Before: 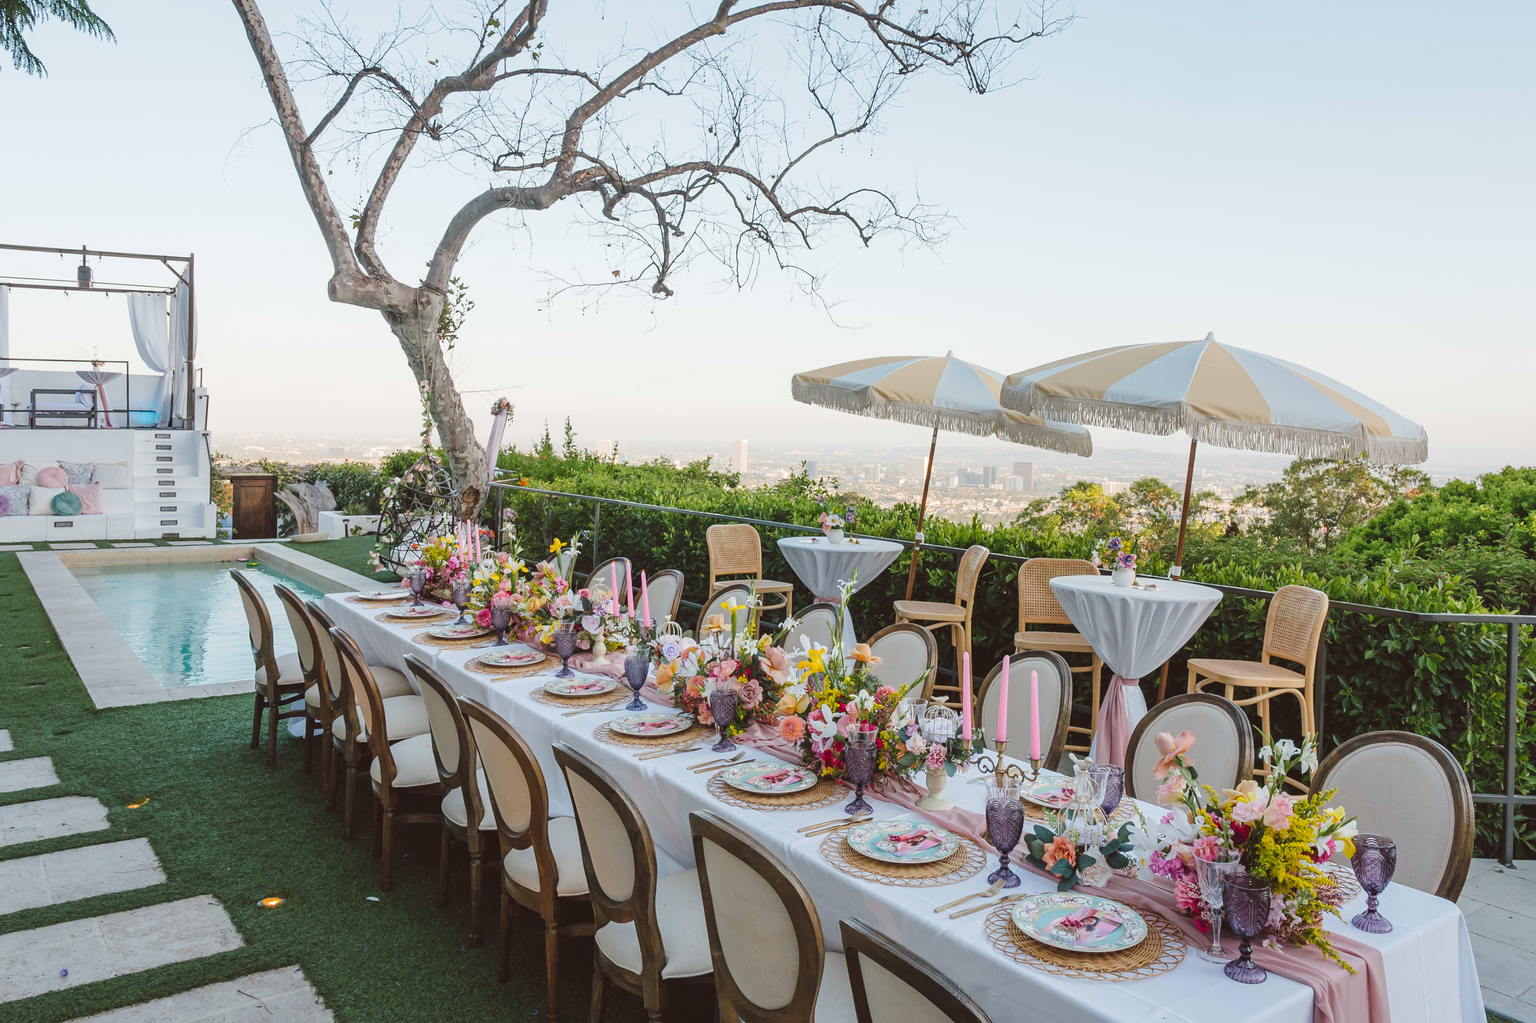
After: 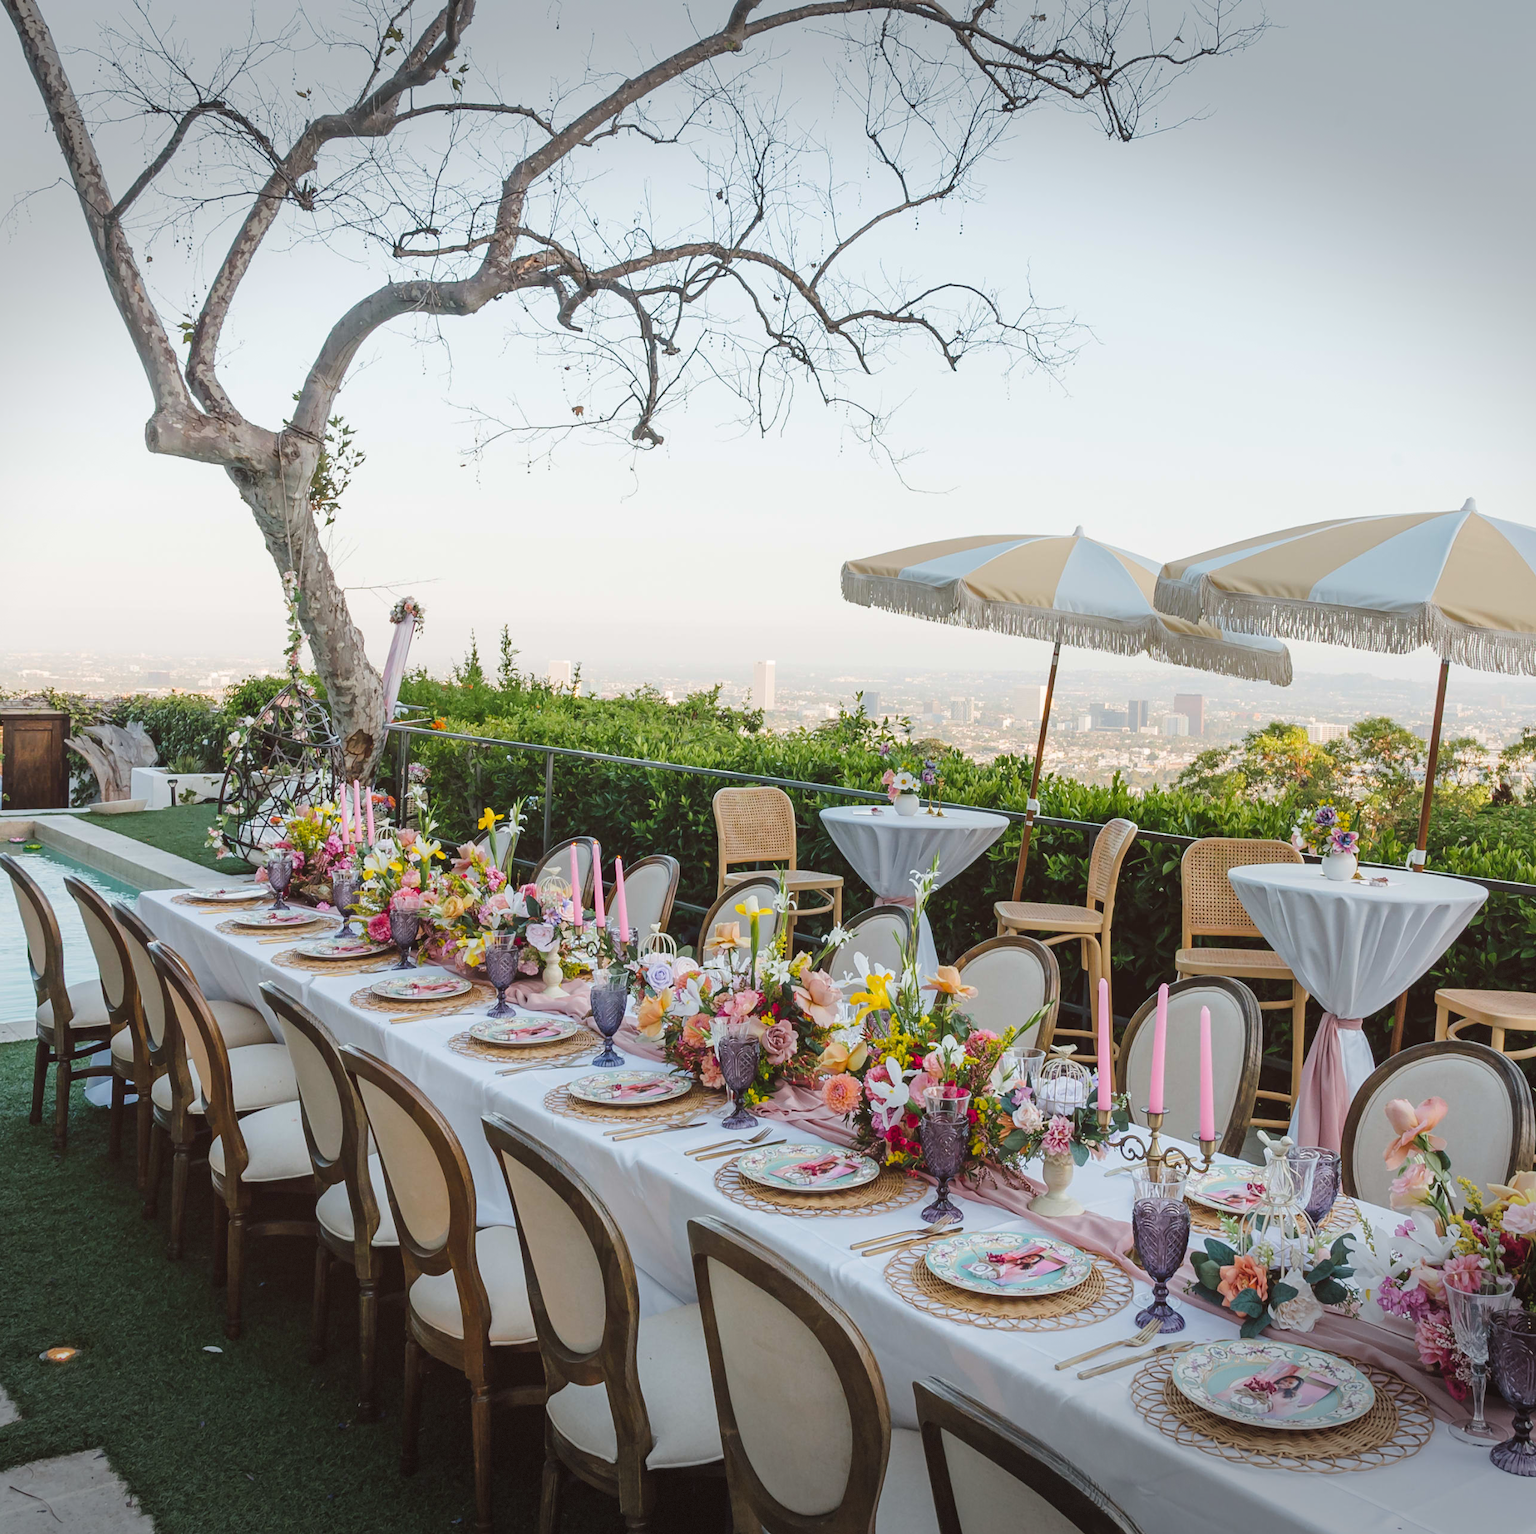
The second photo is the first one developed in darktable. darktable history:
crop and rotate: left 15.055%, right 18.278%
vignetting: fall-off start 100%, brightness -0.406, saturation -0.3, width/height ratio 1.324, dithering 8-bit output, unbound false
exposure: compensate highlight preservation false
